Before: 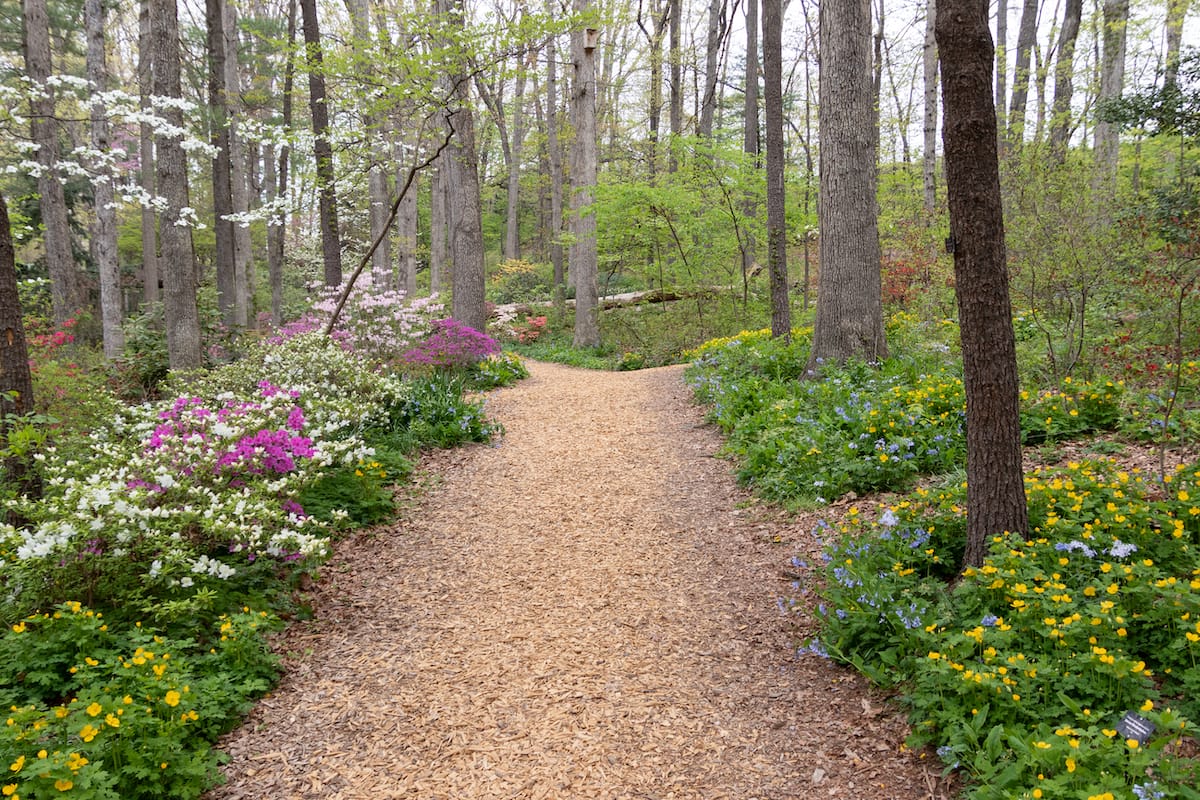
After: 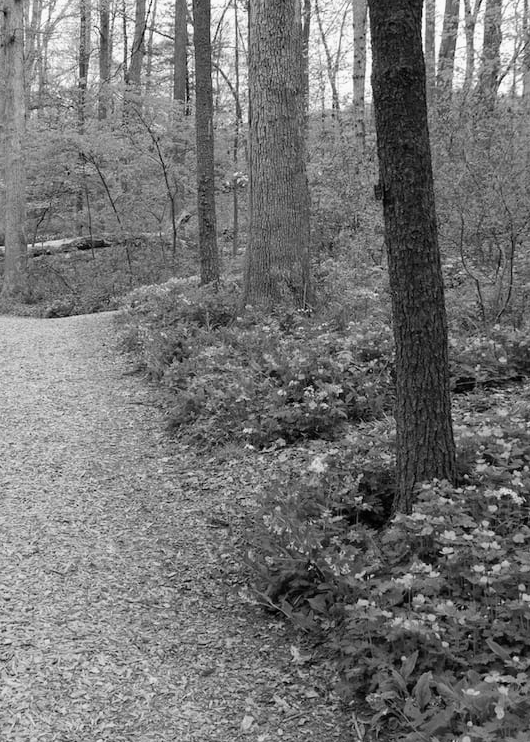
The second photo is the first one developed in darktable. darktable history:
crop: left 47.628%, top 6.643%, right 7.874%
color calibration: output gray [0.267, 0.423, 0.267, 0], illuminant same as pipeline (D50), adaptation none (bypass)
